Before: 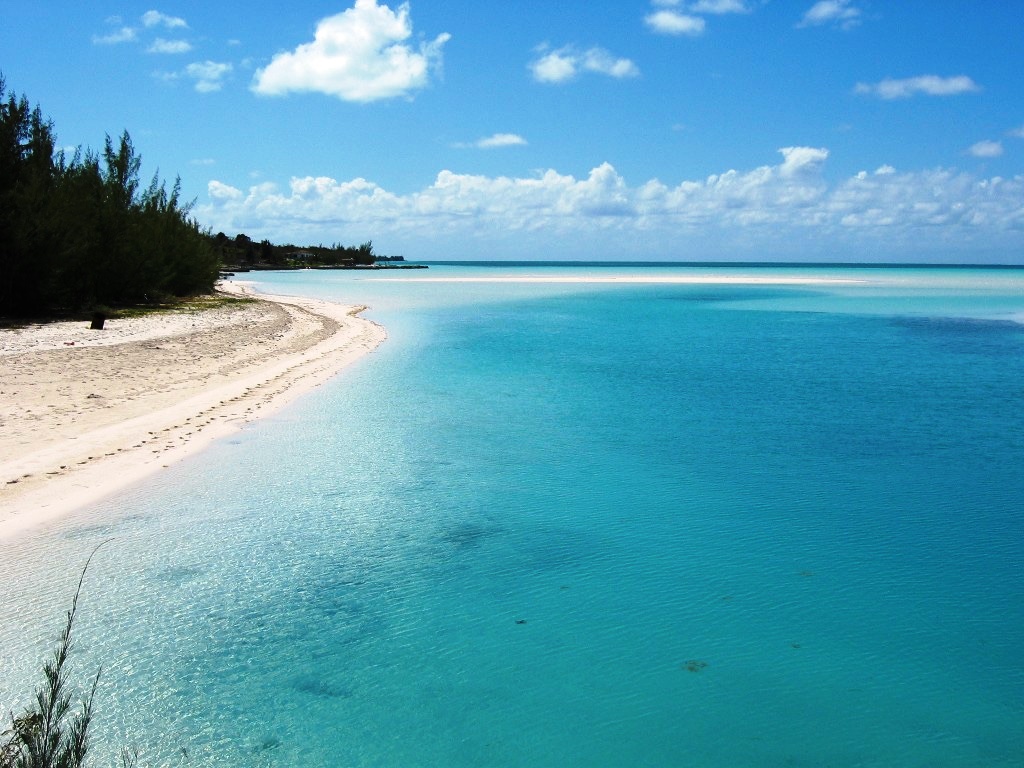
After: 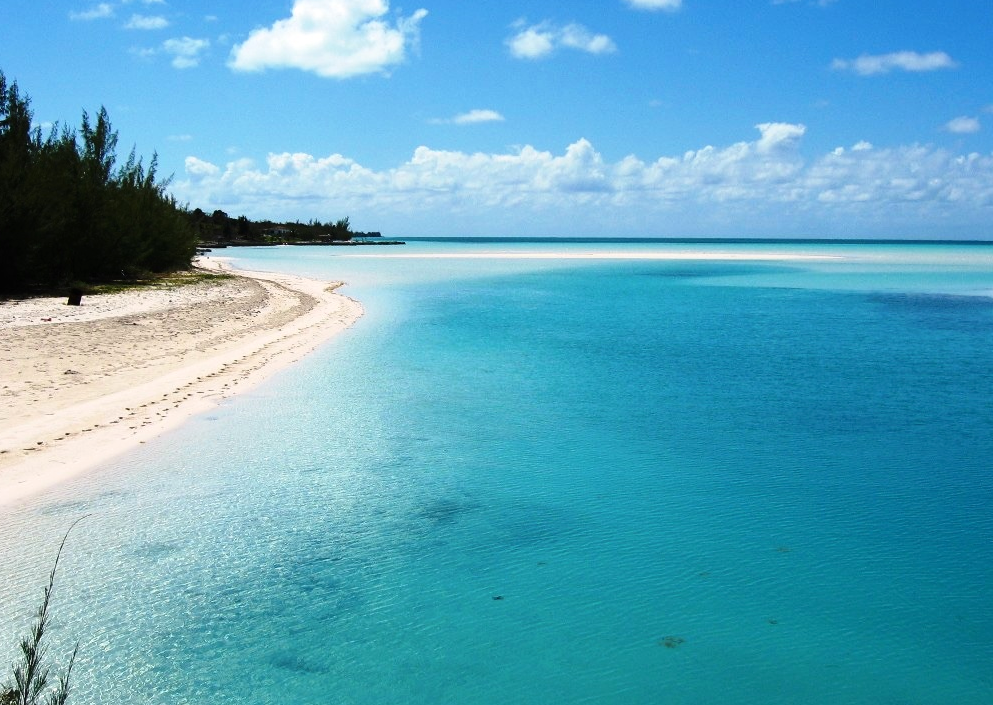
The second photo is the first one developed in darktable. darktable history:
contrast brightness saturation: contrast 0.097, brightness 0.013, saturation 0.019
crop: left 2.277%, top 3.136%, right 0.739%, bottom 4.978%
